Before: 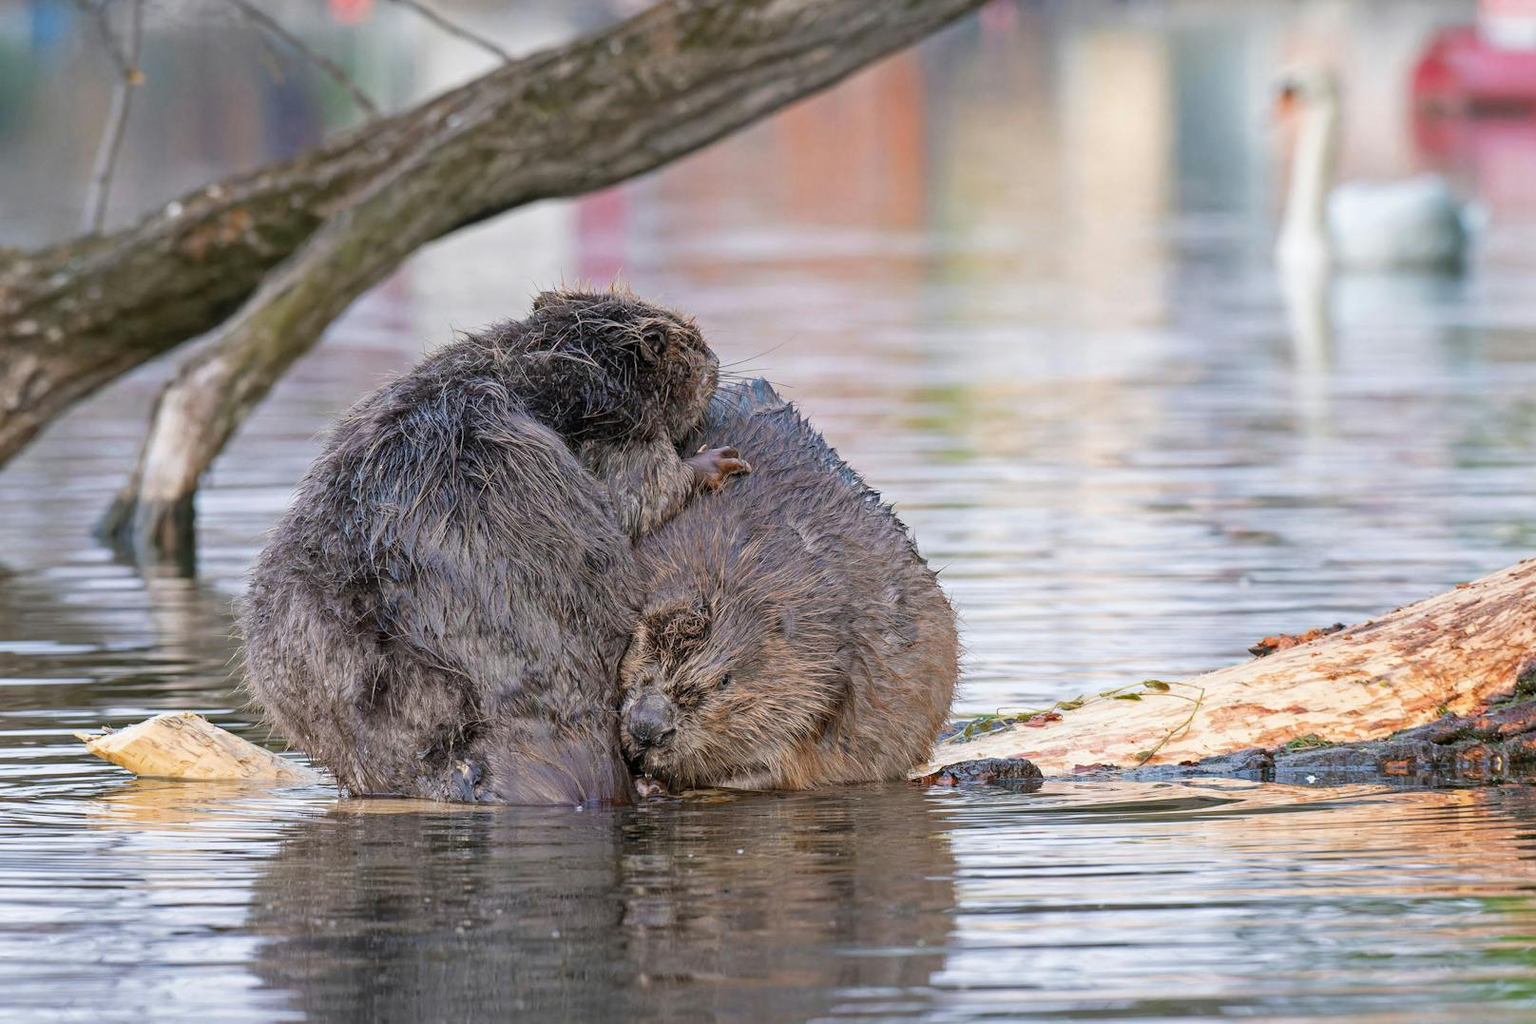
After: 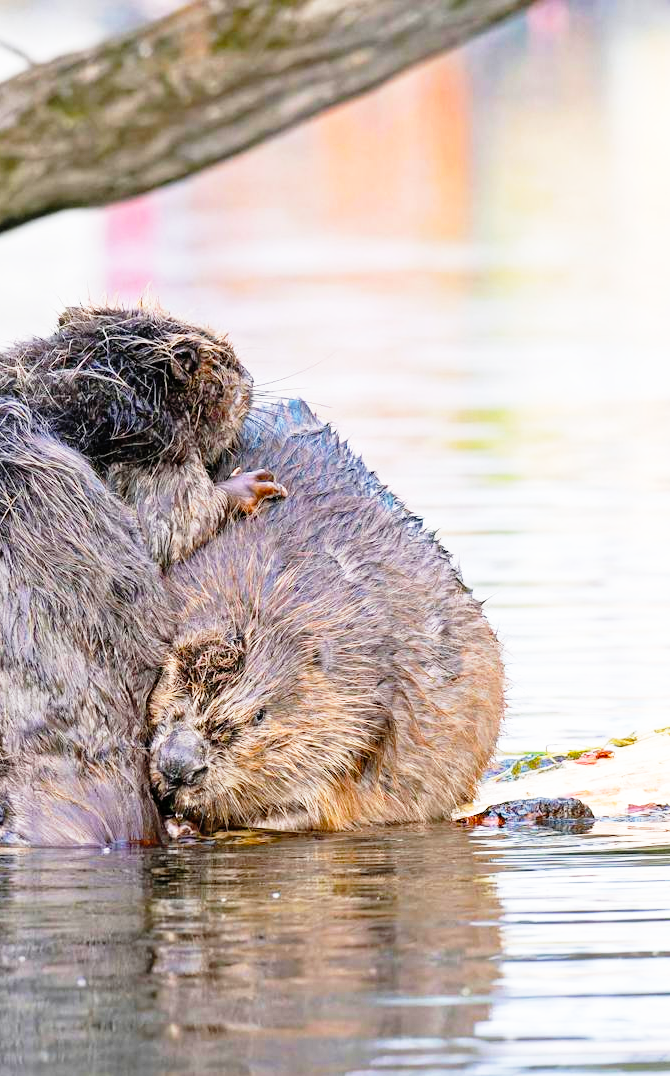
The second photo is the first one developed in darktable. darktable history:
crop: left 31.146%, right 27.393%
base curve: curves: ch0 [(0, 0) (0.012, 0.01) (0.073, 0.168) (0.31, 0.711) (0.645, 0.957) (1, 1)], preserve colors none
color balance rgb: power › hue 73.17°, perceptual saturation grading › global saturation 29.817%
